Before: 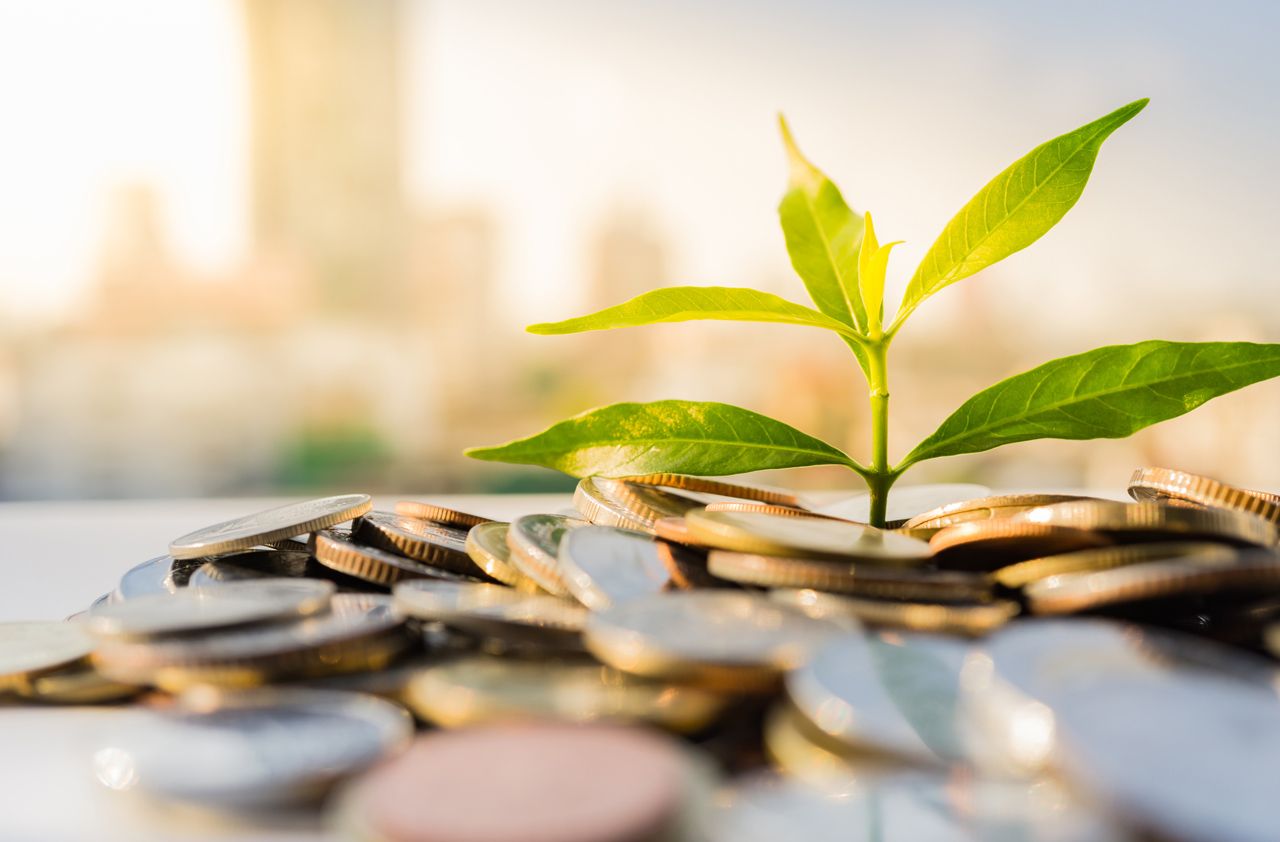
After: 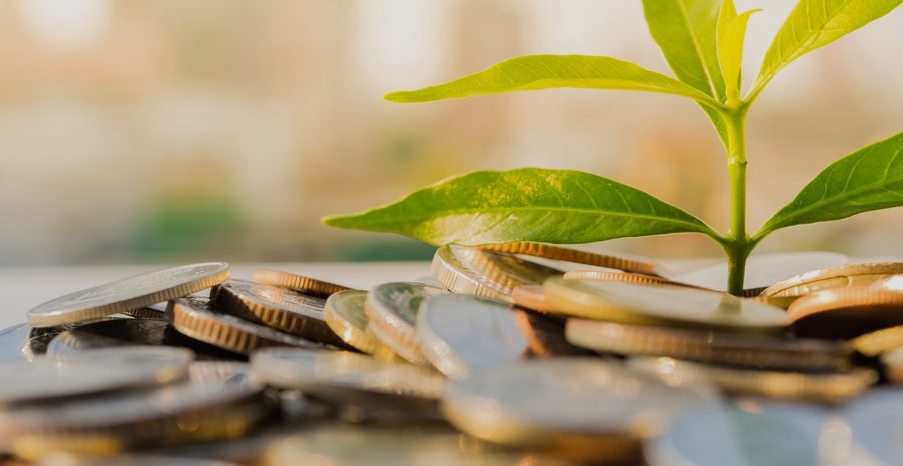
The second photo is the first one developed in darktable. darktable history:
tone equalizer: -8 EV 0.25 EV, -7 EV 0.417 EV, -6 EV 0.417 EV, -5 EV 0.25 EV, -3 EV -0.25 EV, -2 EV -0.417 EV, -1 EV -0.417 EV, +0 EV -0.25 EV, edges refinement/feathering 500, mask exposure compensation -1.57 EV, preserve details guided filter
crop: left 11.123%, top 27.61%, right 18.3%, bottom 17.034%
